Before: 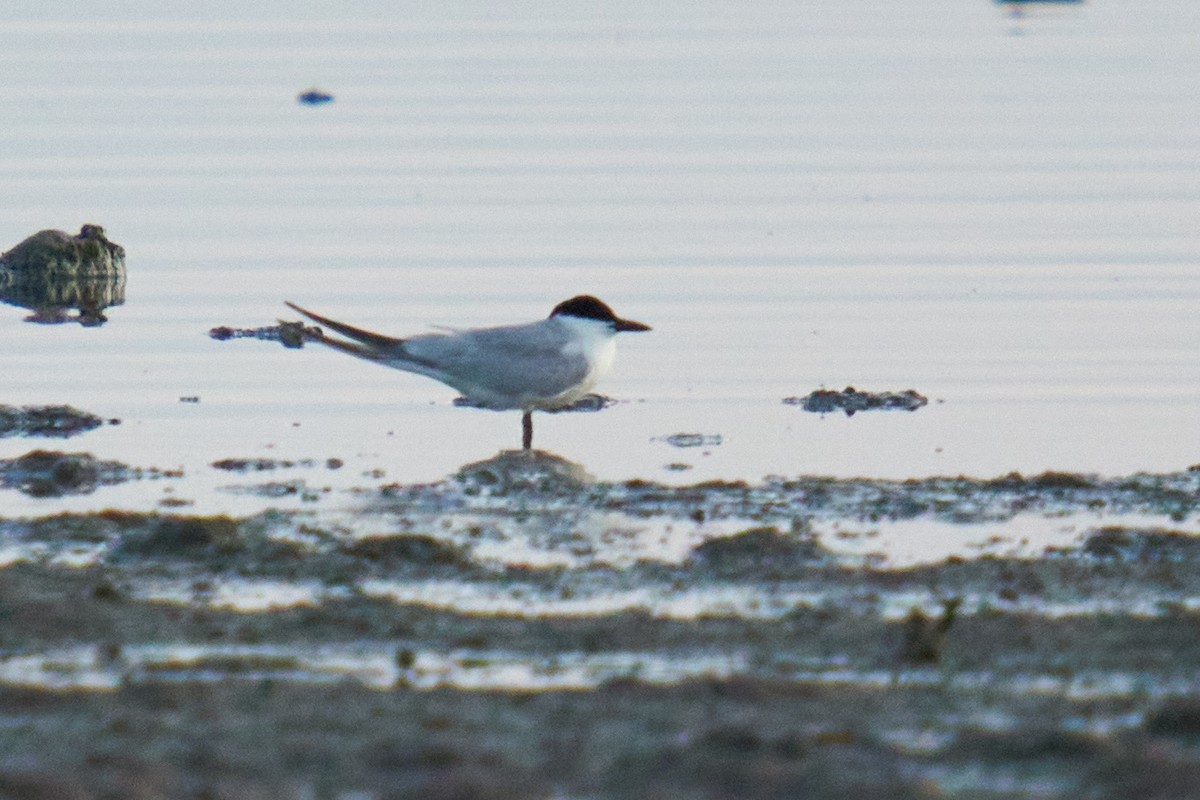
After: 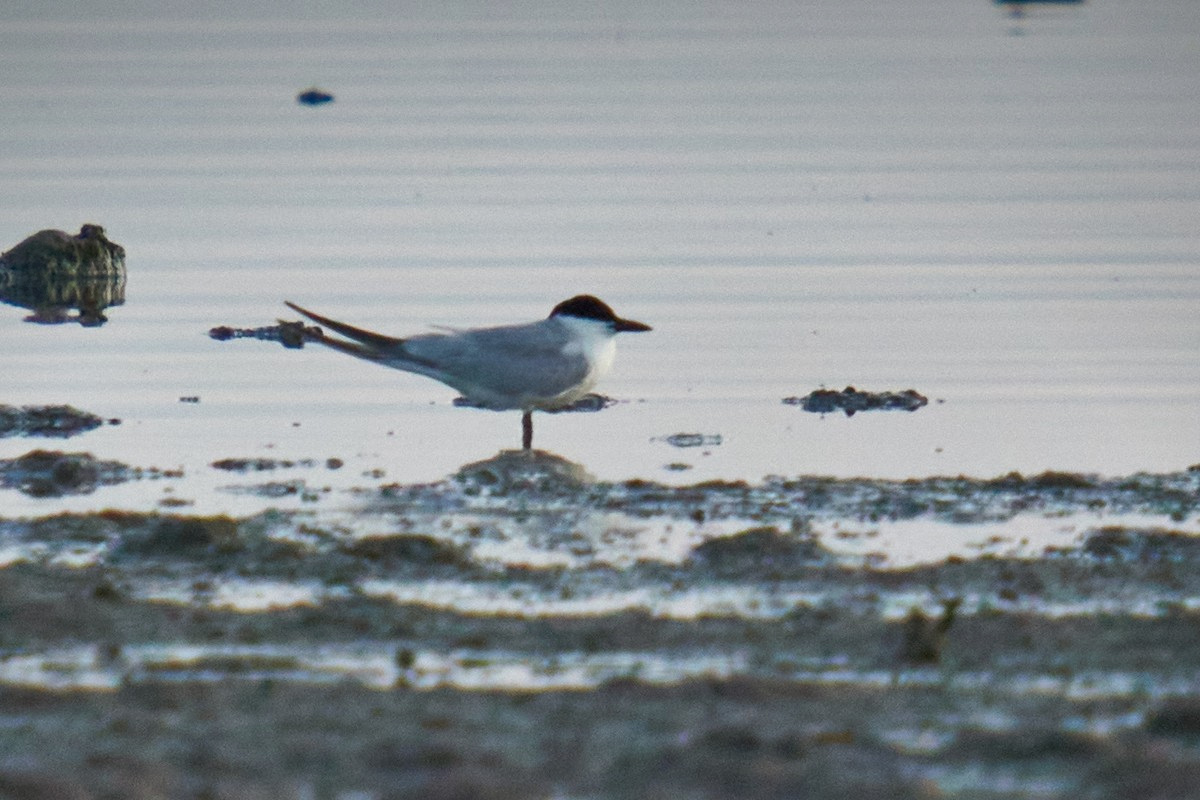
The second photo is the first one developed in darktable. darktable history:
shadows and highlights: low approximation 0.01, soften with gaussian
white balance: emerald 1
vignetting: fall-off start 97.52%, fall-off radius 100%, brightness -0.574, saturation 0, center (-0.027, 0.404), width/height ratio 1.368, unbound false
base curve: curves: ch0 [(0, 0) (0.303, 0.277) (1, 1)]
